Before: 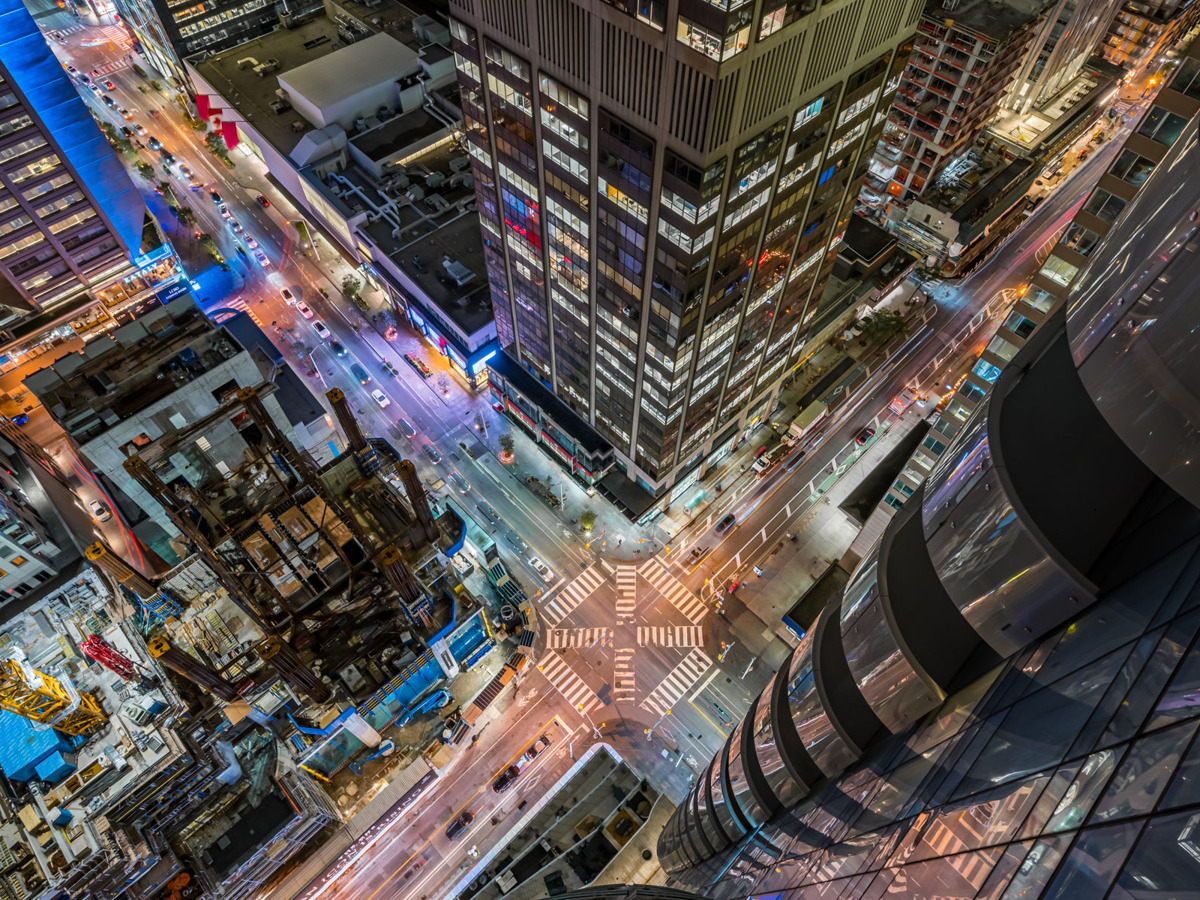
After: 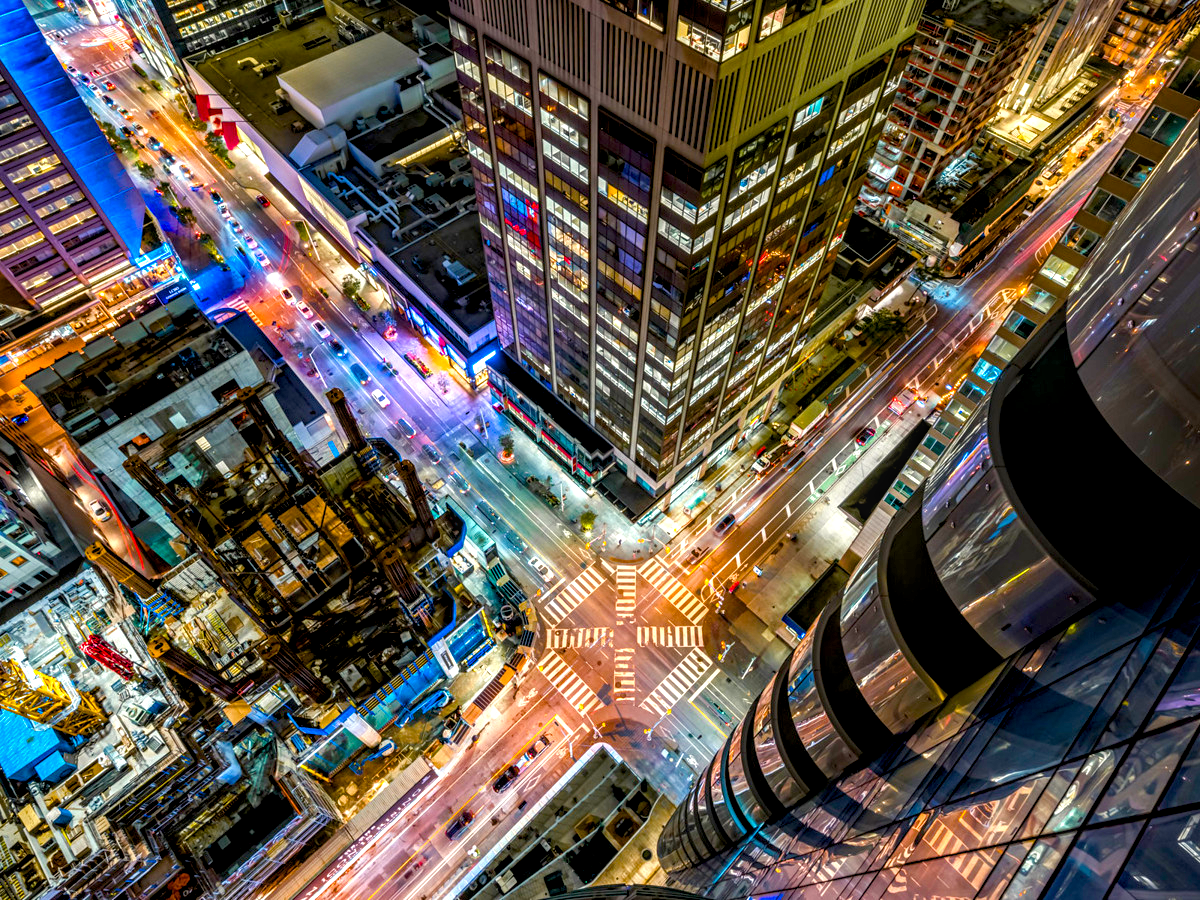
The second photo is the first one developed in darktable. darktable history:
color balance rgb: highlights gain › luminance 6.103%, highlights gain › chroma 2.539%, highlights gain › hue 88.22°, global offset › luminance -0.875%, linear chroma grading › global chroma 13.492%, perceptual saturation grading › global saturation 0.503%, perceptual saturation grading › highlights -17.949%, perceptual saturation grading › mid-tones 33.001%, perceptual saturation grading › shadows 50.49%, perceptual brilliance grading › global brilliance 18.206%, global vibrance 20%
local contrast: on, module defaults
